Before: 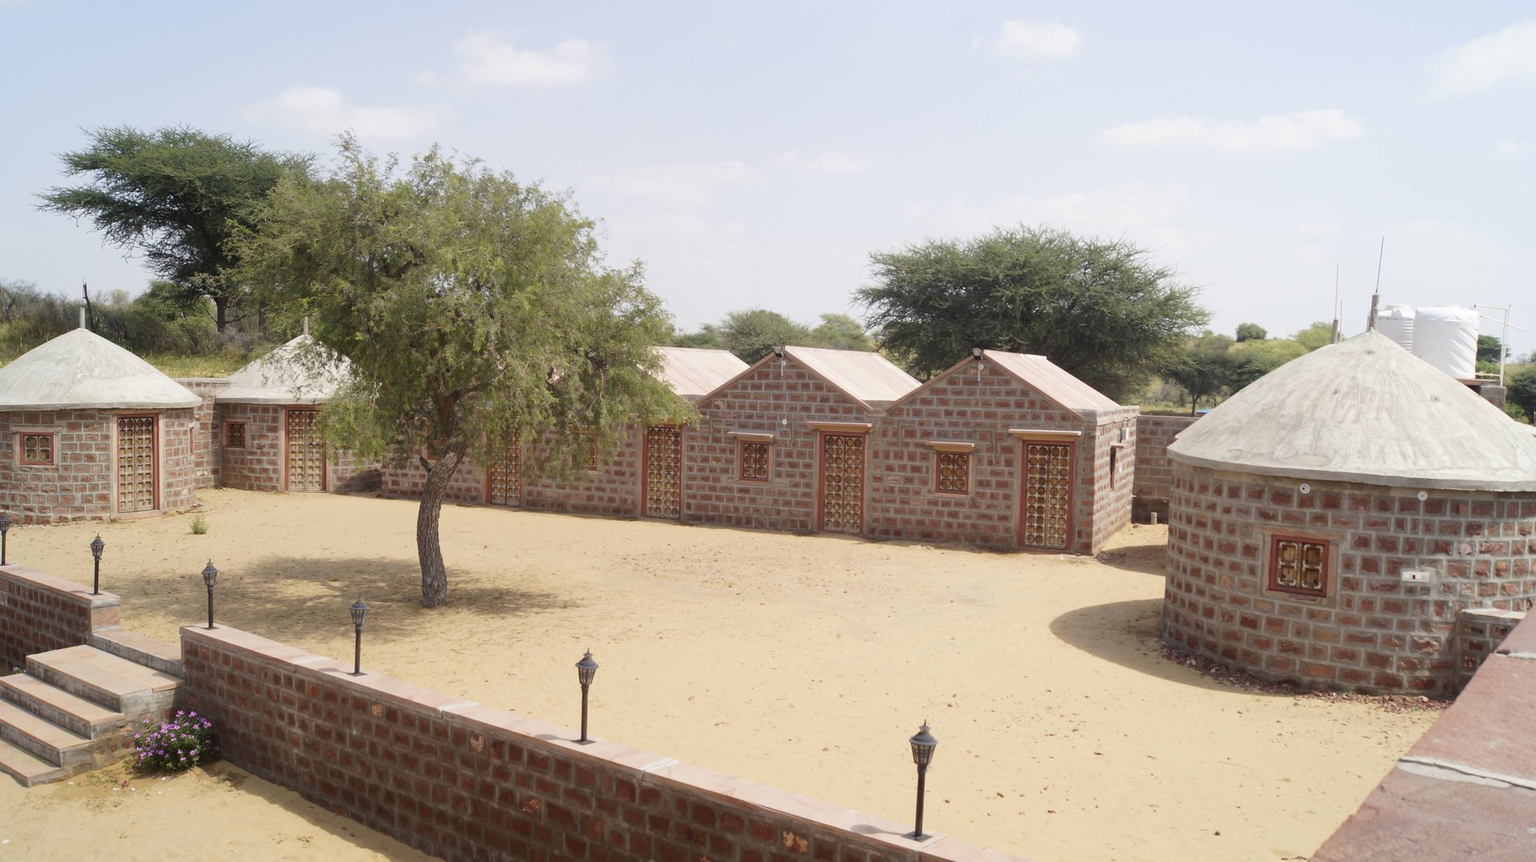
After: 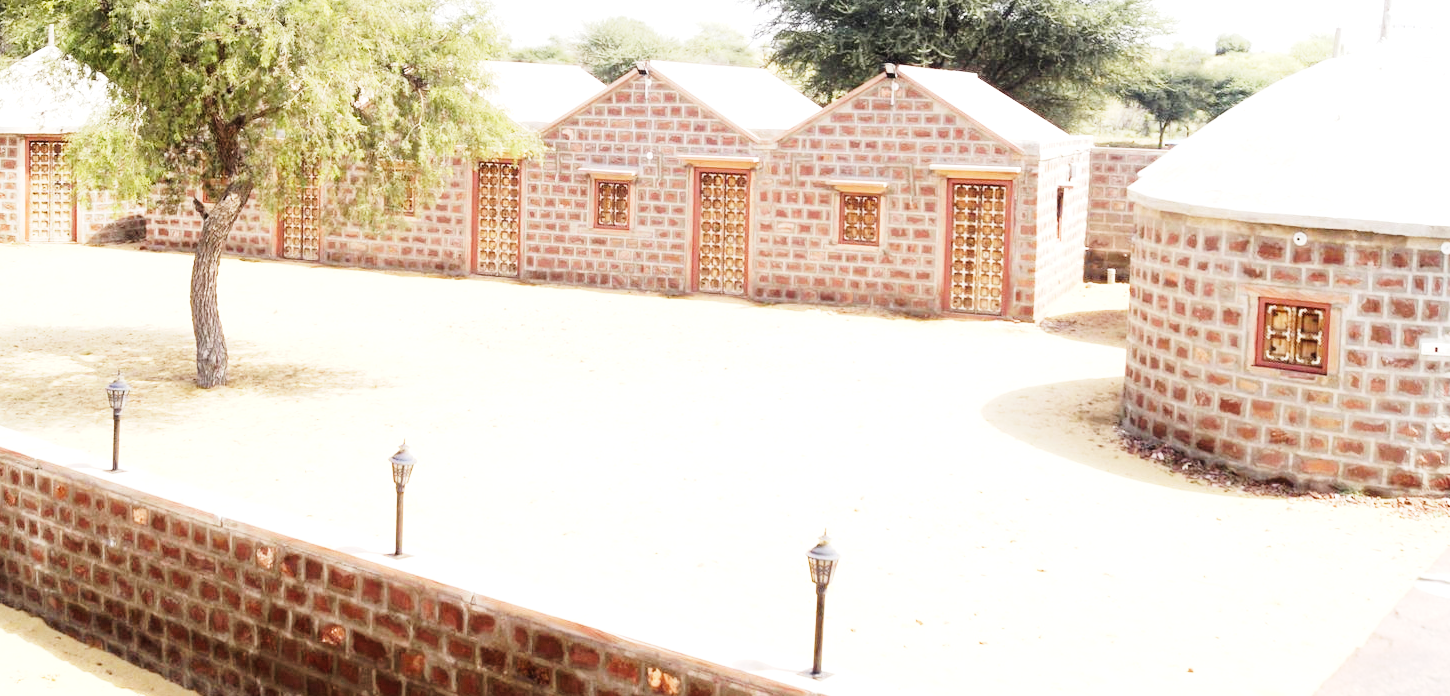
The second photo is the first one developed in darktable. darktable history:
crop and rotate: left 17.267%, top 34.537%, right 7.208%, bottom 0.829%
tone equalizer: -8 EV -1.07 EV, -7 EV -1.01 EV, -6 EV -0.831 EV, -5 EV -0.612 EV, -3 EV 0.602 EV, -2 EV 0.85 EV, -1 EV 1 EV, +0 EV 1.06 EV
base curve: curves: ch0 [(0, 0) (0, 0.001) (0.001, 0.001) (0.004, 0.002) (0.007, 0.004) (0.015, 0.013) (0.033, 0.045) (0.052, 0.096) (0.075, 0.17) (0.099, 0.241) (0.163, 0.42) (0.219, 0.55) (0.259, 0.616) (0.327, 0.722) (0.365, 0.765) (0.522, 0.873) (0.547, 0.881) (0.689, 0.919) (0.826, 0.952) (1, 1)], preserve colors none
